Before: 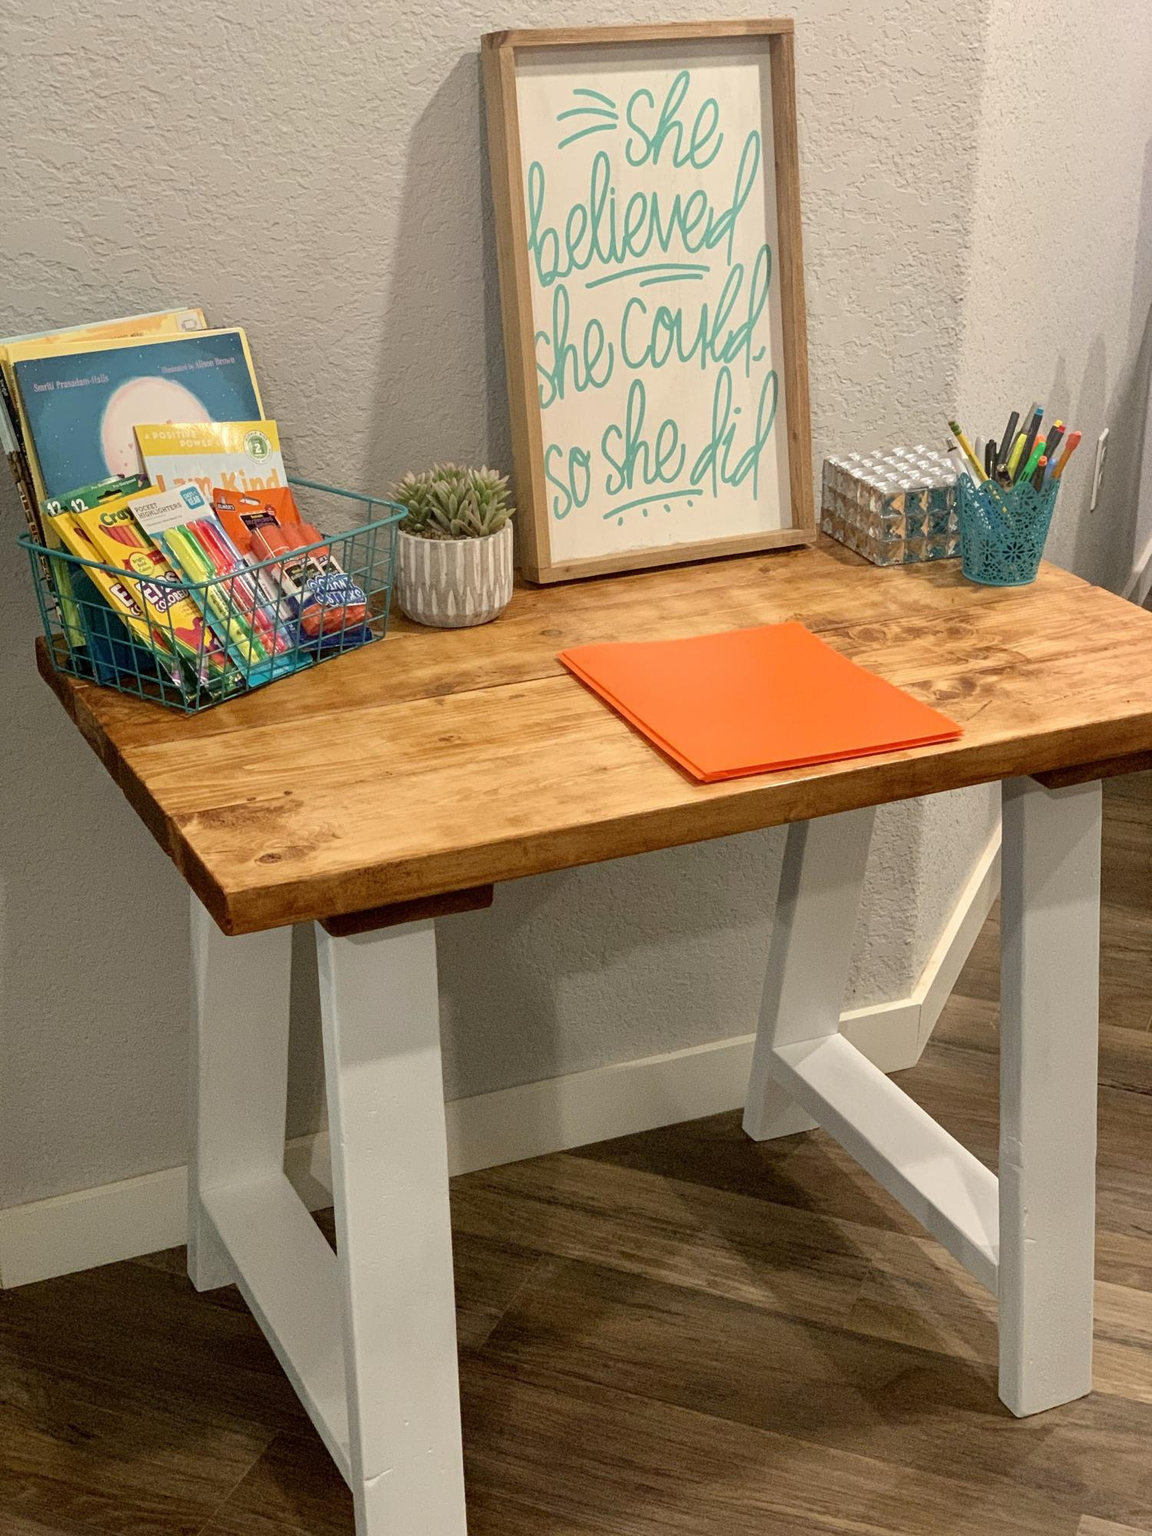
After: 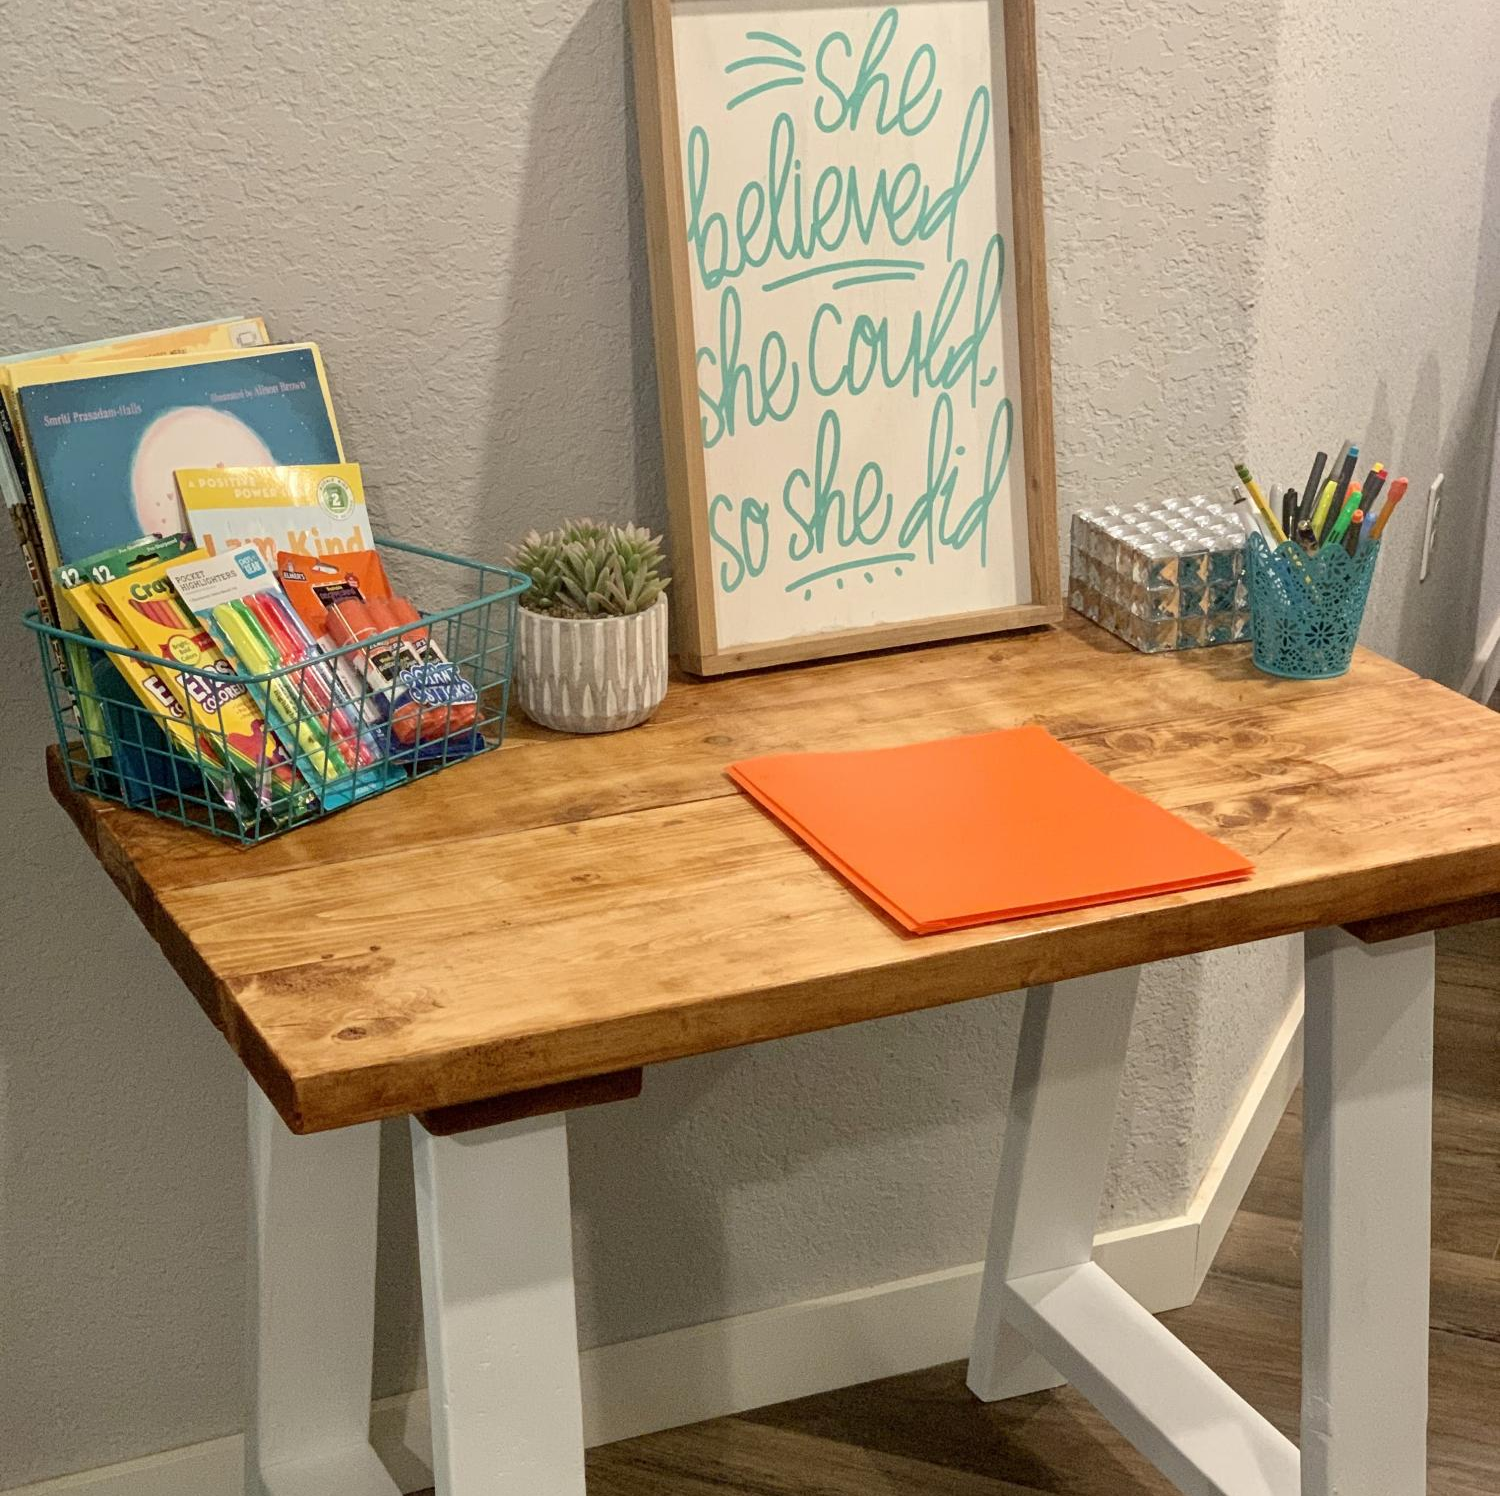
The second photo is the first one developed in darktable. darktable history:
crop: top 4.249%, bottom 20.921%
